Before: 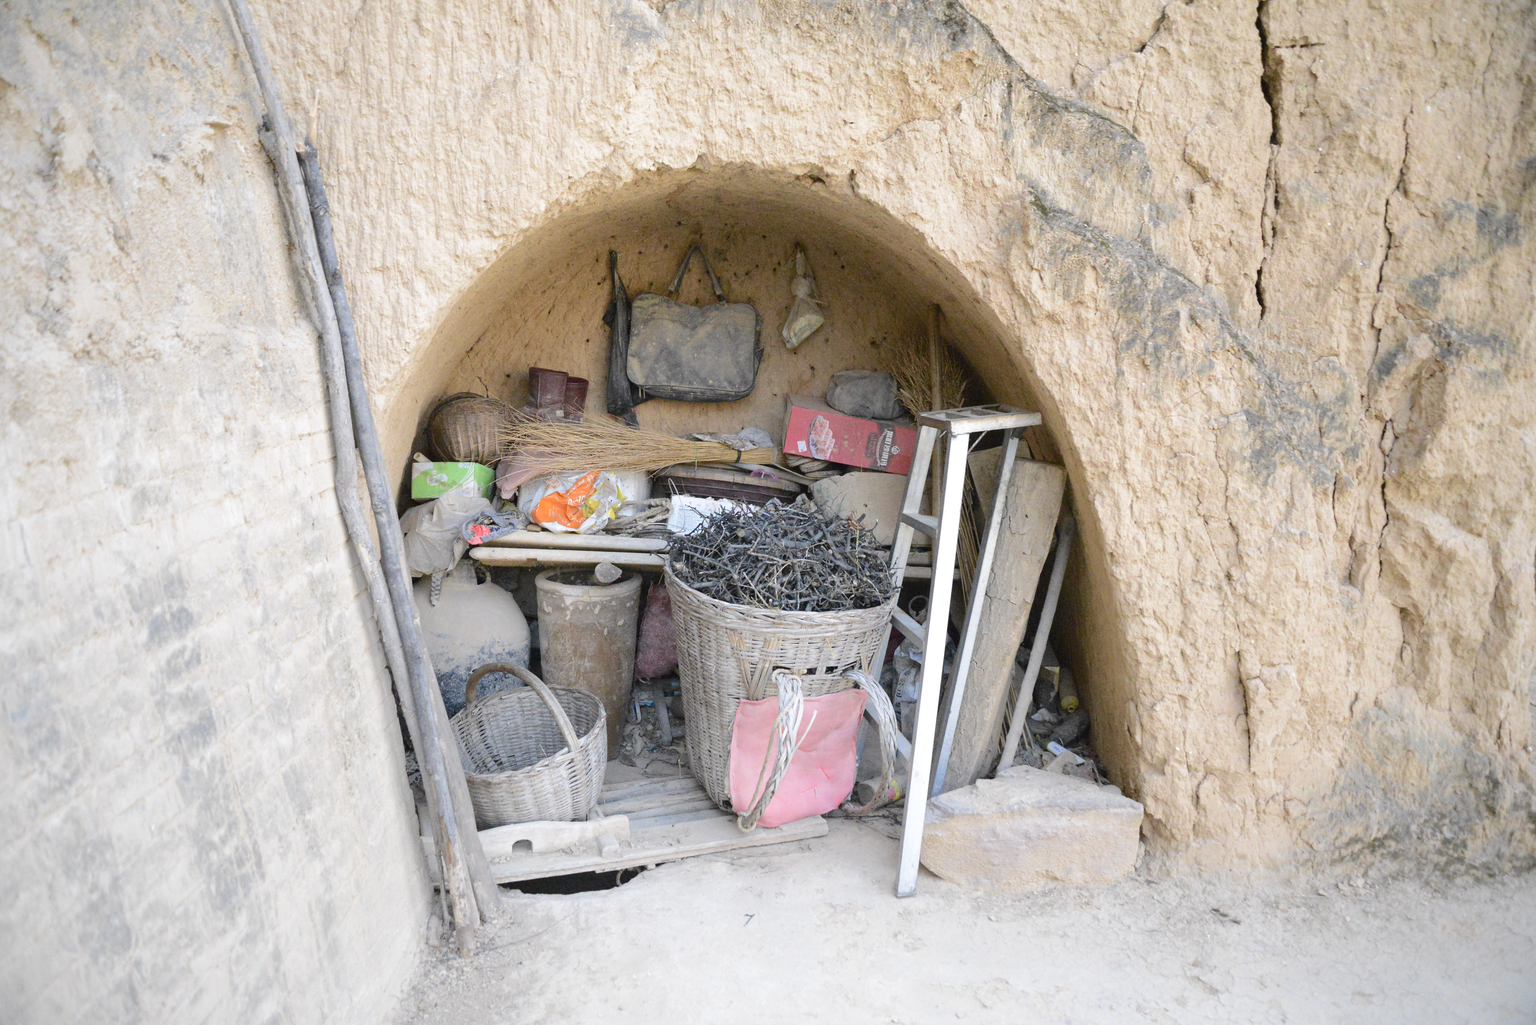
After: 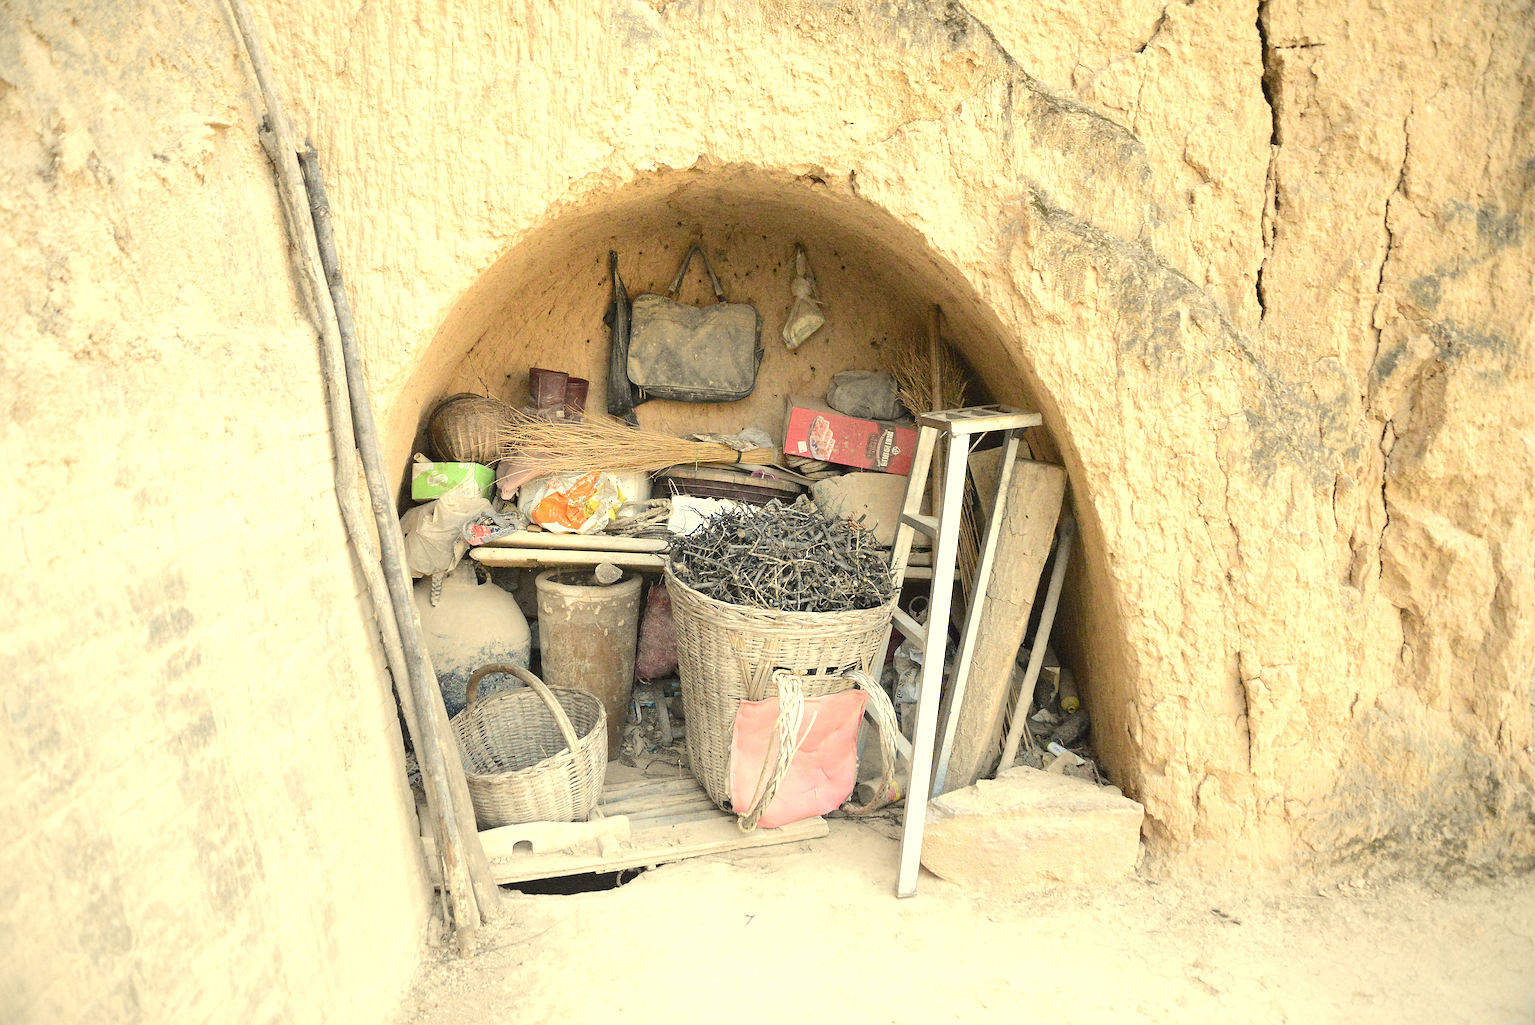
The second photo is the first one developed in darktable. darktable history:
exposure: black level correction 0, exposure 0.5 EV, compensate exposure bias true, compensate highlight preservation false
white balance: red 1.08, blue 0.791
sharpen: radius 2.531, amount 0.628
color balance: contrast fulcrum 17.78%
